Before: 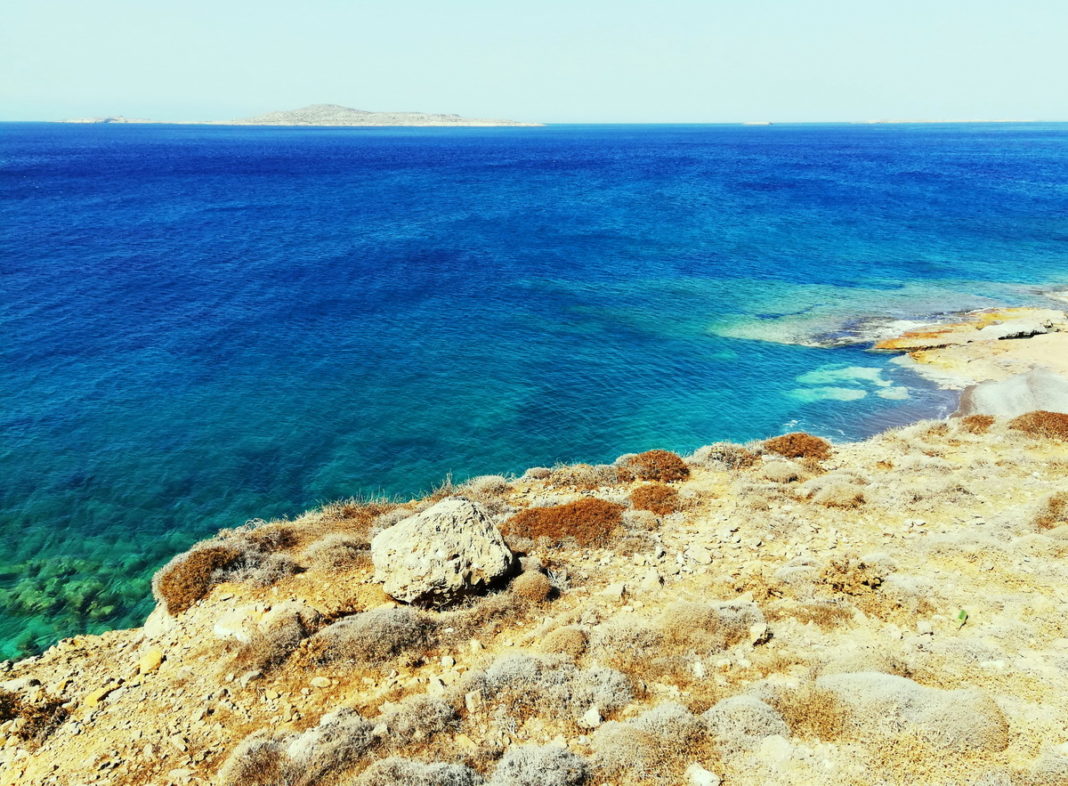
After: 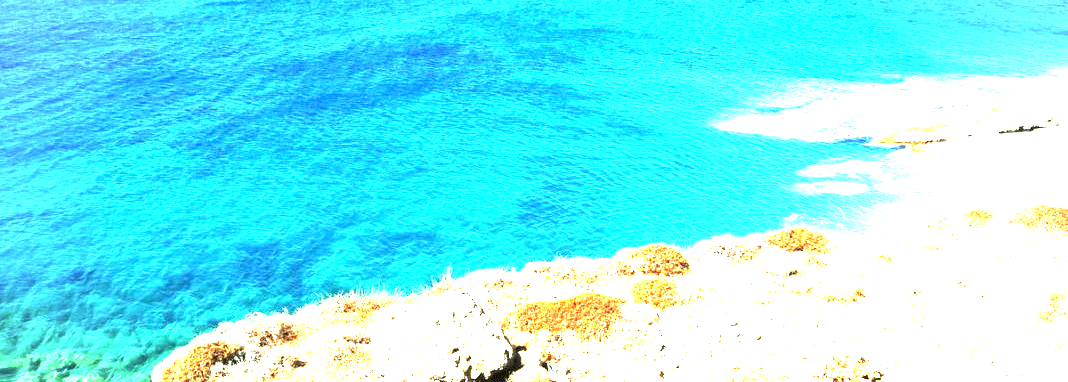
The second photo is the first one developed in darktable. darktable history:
vignetting: fall-off radius 100.95%, brightness -0.463, saturation -0.312, width/height ratio 1.345
exposure: exposure 3.003 EV, compensate exposure bias true, compensate highlight preservation false
crop and rotate: top 26.33%, bottom 25.03%
